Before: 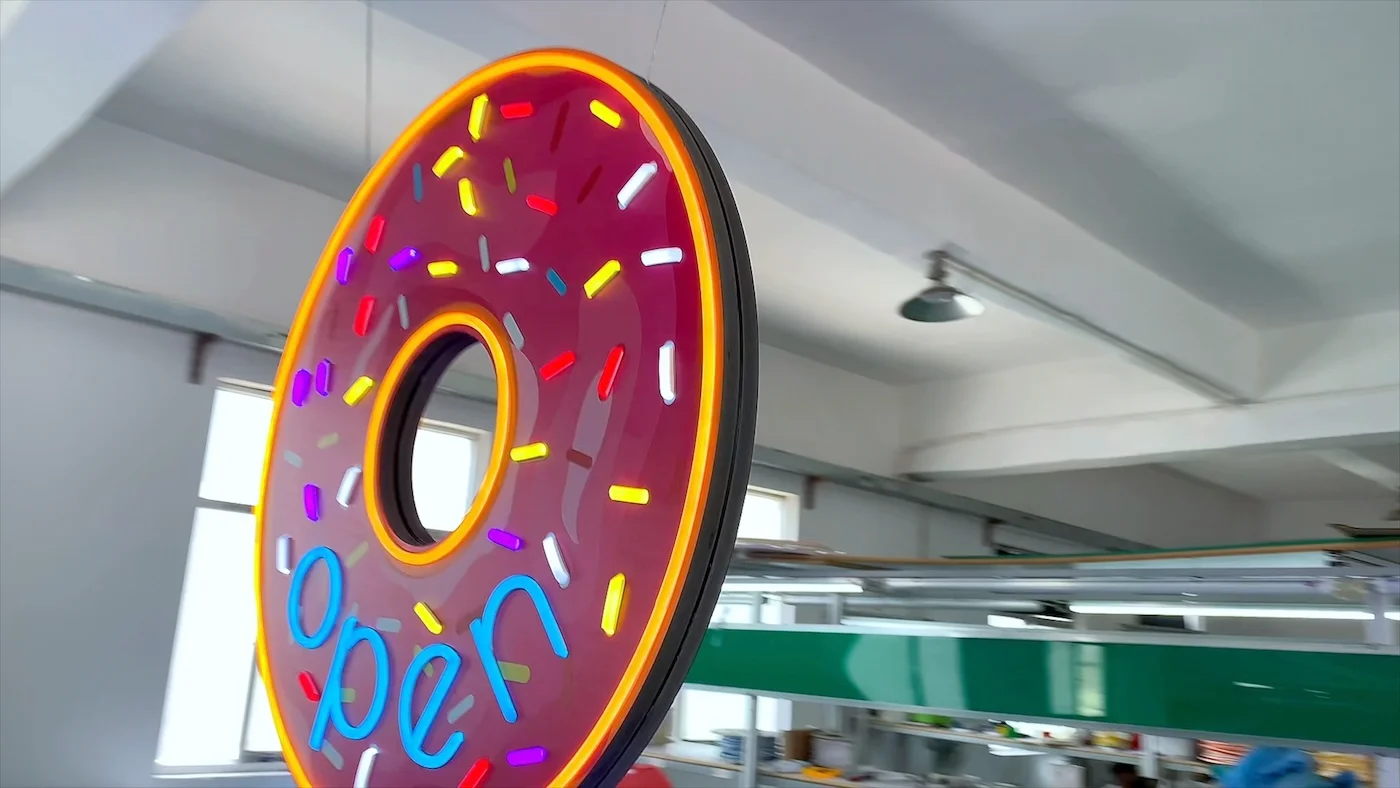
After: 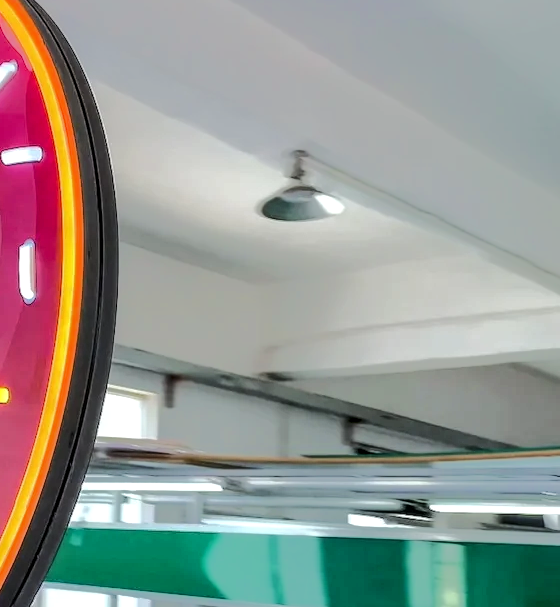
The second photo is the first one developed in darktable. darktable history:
local contrast: on, module defaults
tone equalizer: -8 EV -0.515 EV, -7 EV -0.304 EV, -6 EV -0.078 EV, -5 EV 0.425 EV, -4 EV 0.967 EV, -3 EV 0.787 EV, -2 EV -0.007 EV, -1 EV 0.133 EV, +0 EV -0.033 EV, edges refinement/feathering 500, mask exposure compensation -1.57 EV, preserve details no
crop: left 45.783%, top 12.918%, right 14.175%, bottom 9.935%
